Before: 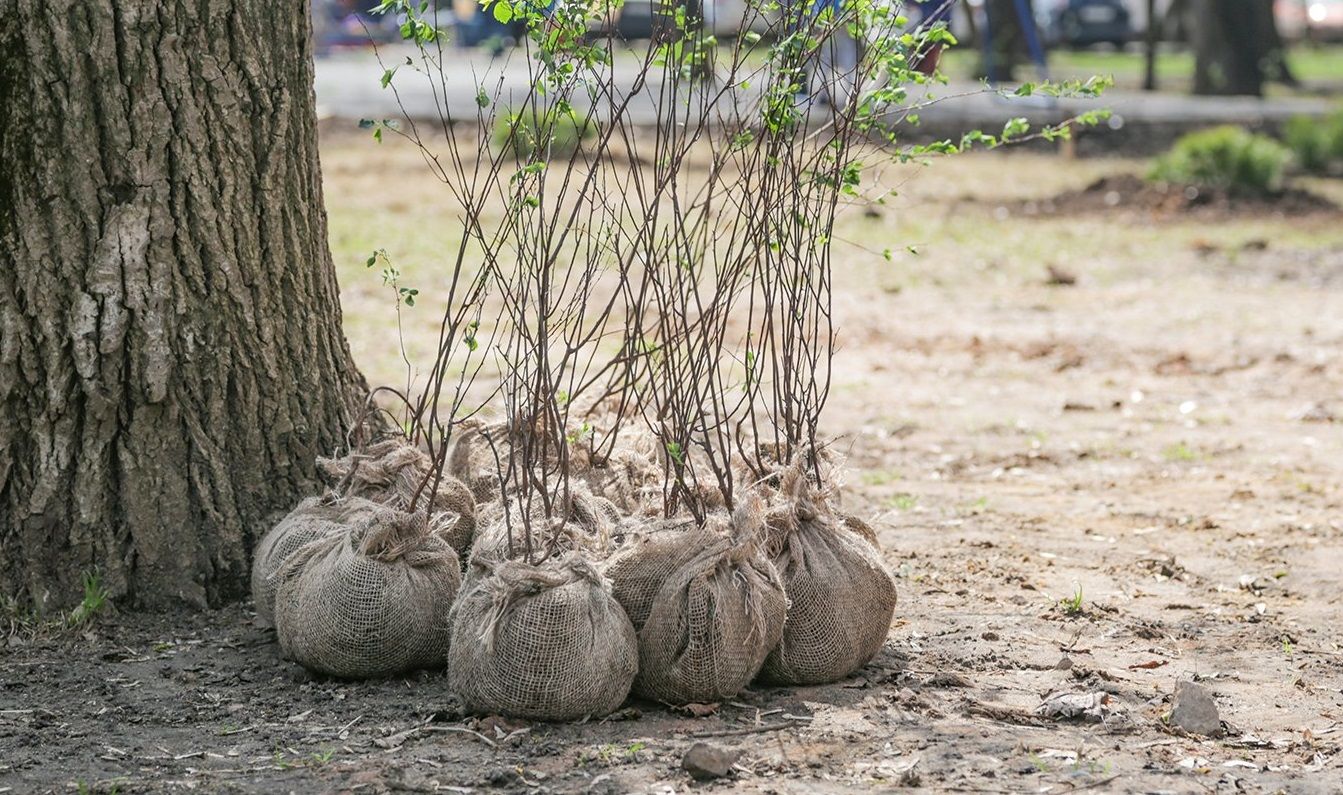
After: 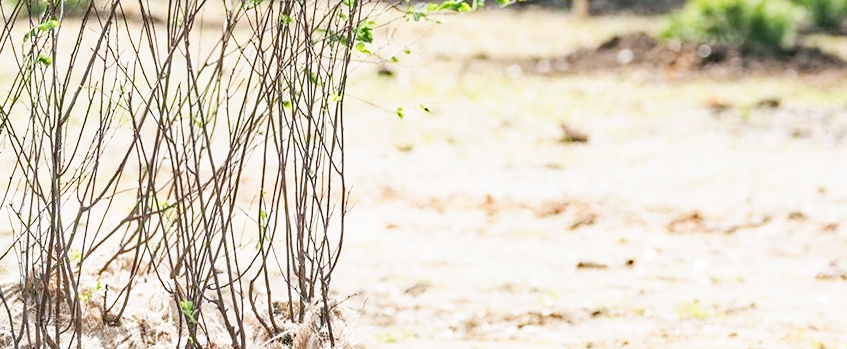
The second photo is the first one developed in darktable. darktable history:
tone curve: curves: ch0 [(0, 0) (0.093, 0.104) (0.226, 0.291) (0.327, 0.431) (0.471, 0.648) (0.759, 0.926) (1, 1)], preserve colors none
crop: left 36.286%, top 17.897%, right 0.579%, bottom 38.091%
haze removal: compatibility mode true, adaptive false
